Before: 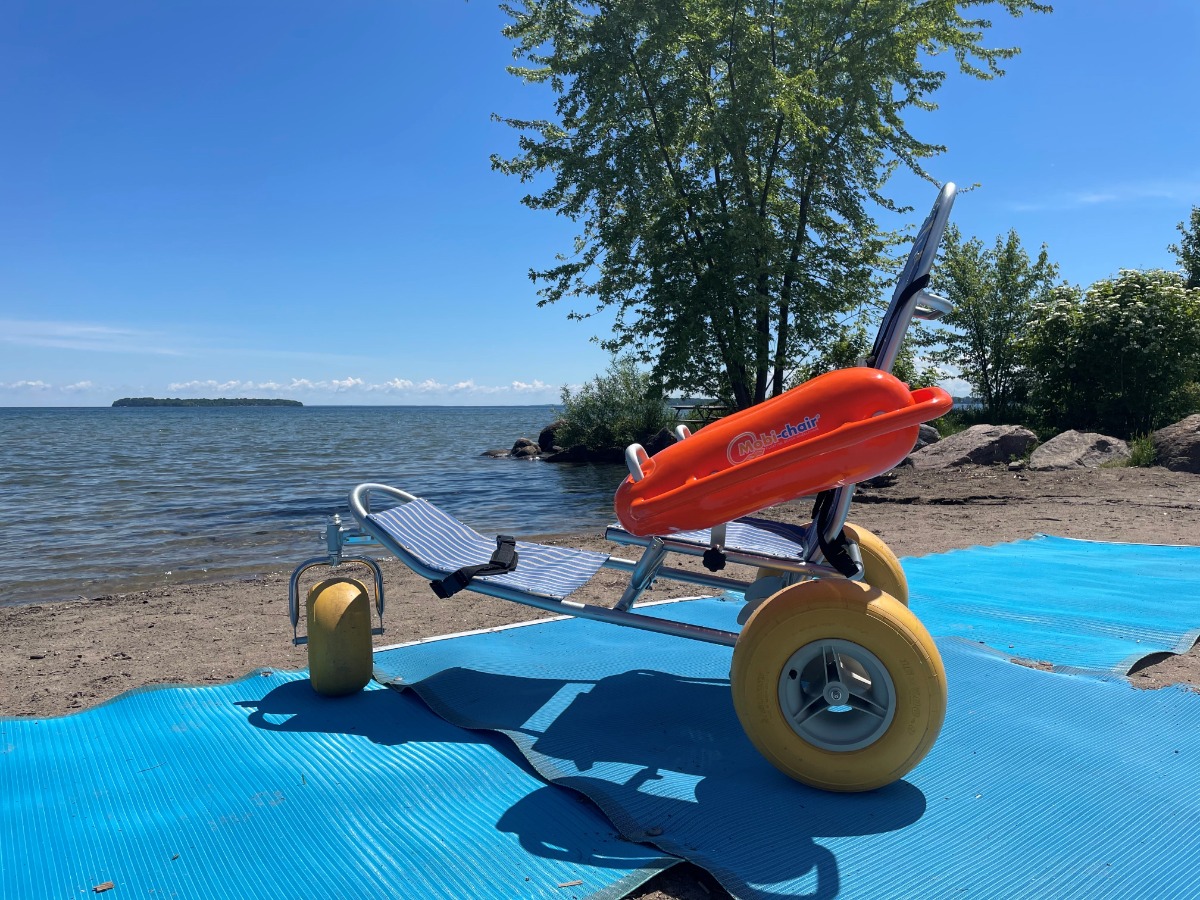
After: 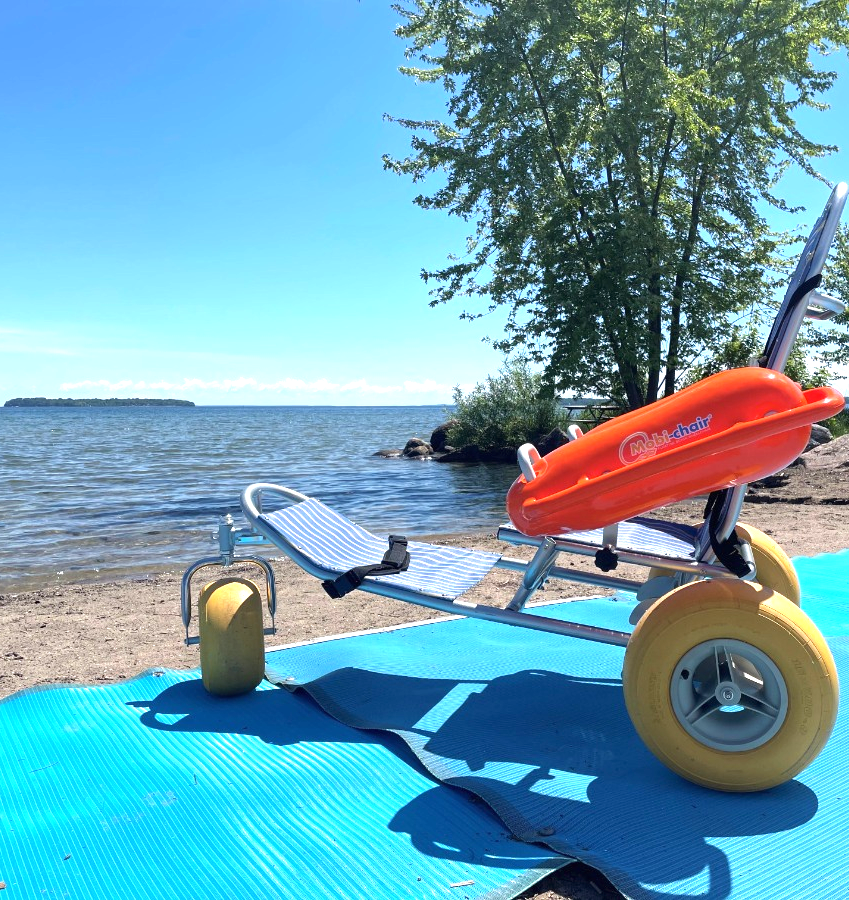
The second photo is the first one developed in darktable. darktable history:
crop and rotate: left 9.061%, right 20.142%
exposure: black level correction 0, exposure 1.1 EV, compensate highlight preservation false
